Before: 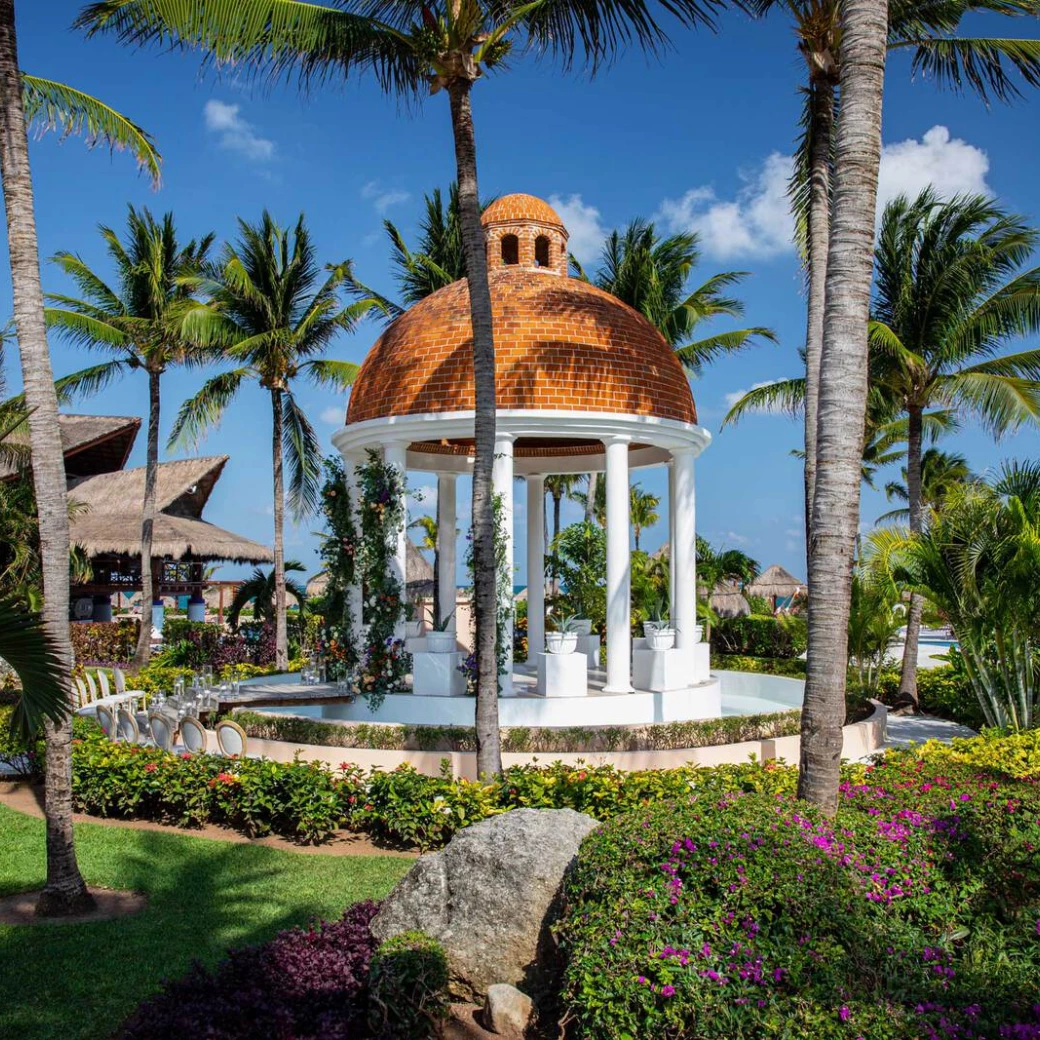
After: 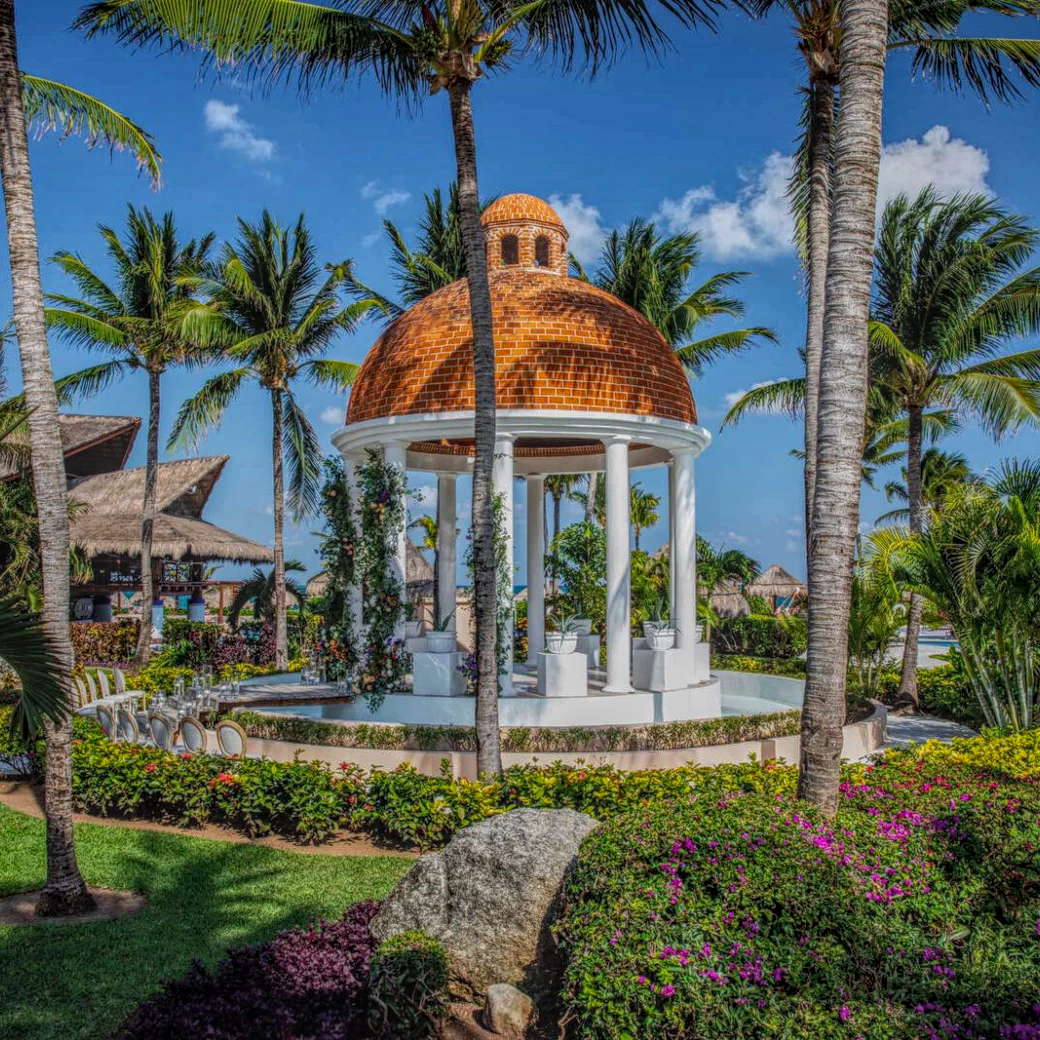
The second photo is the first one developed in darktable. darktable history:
local contrast: highlights 20%, shadows 27%, detail 200%, midtone range 0.2
